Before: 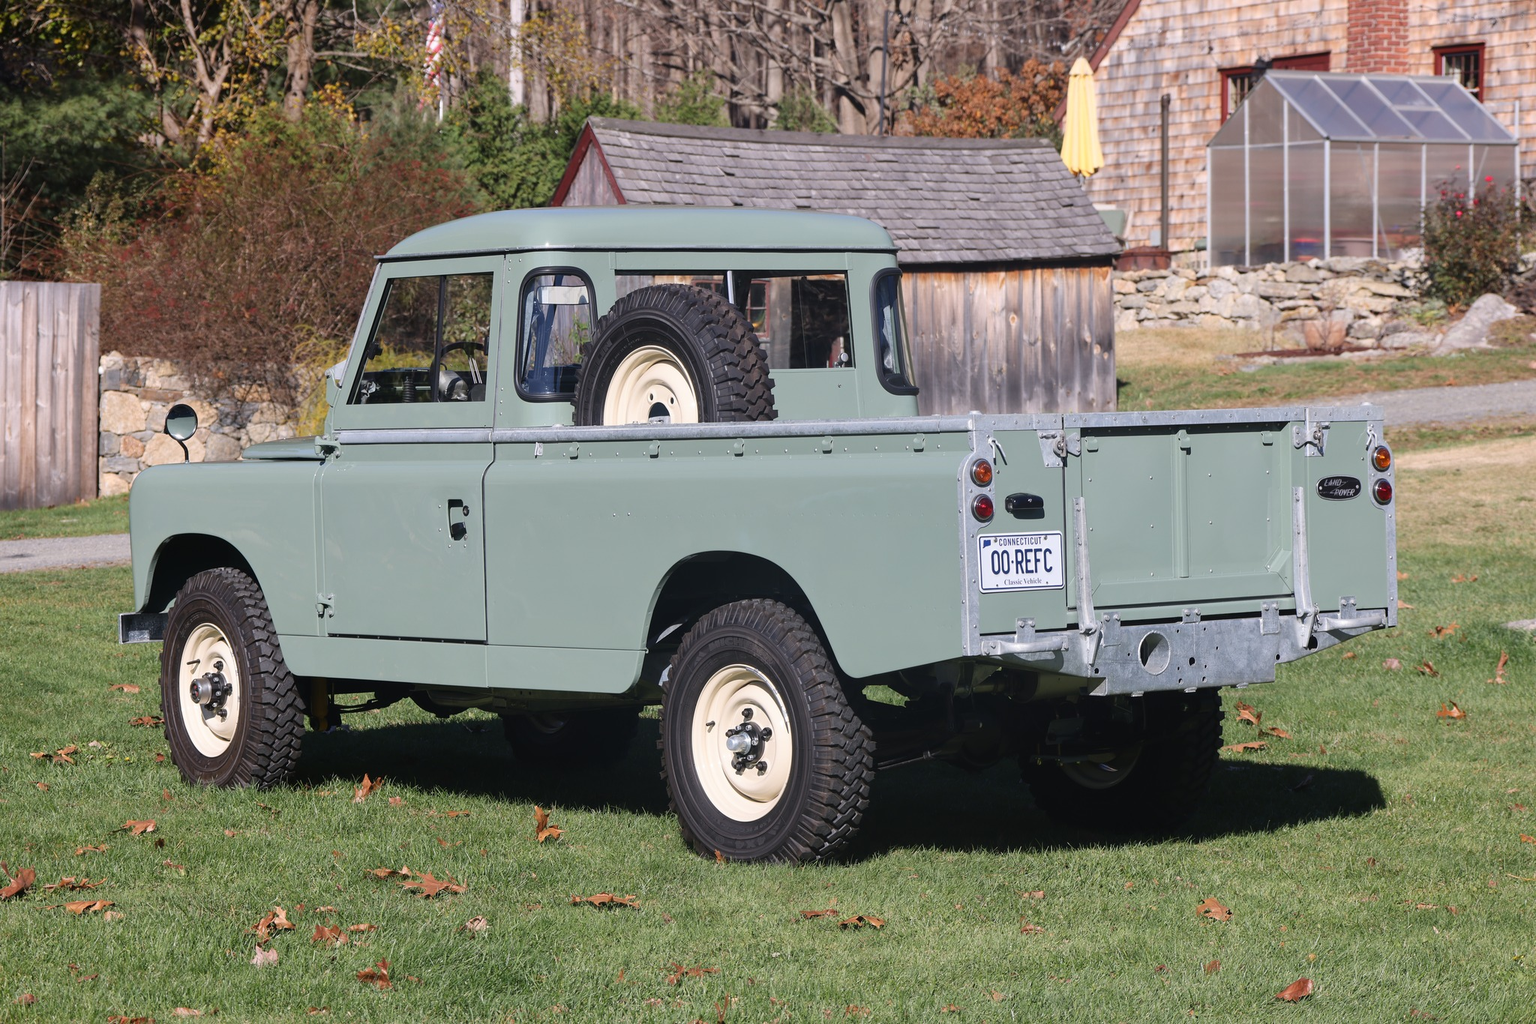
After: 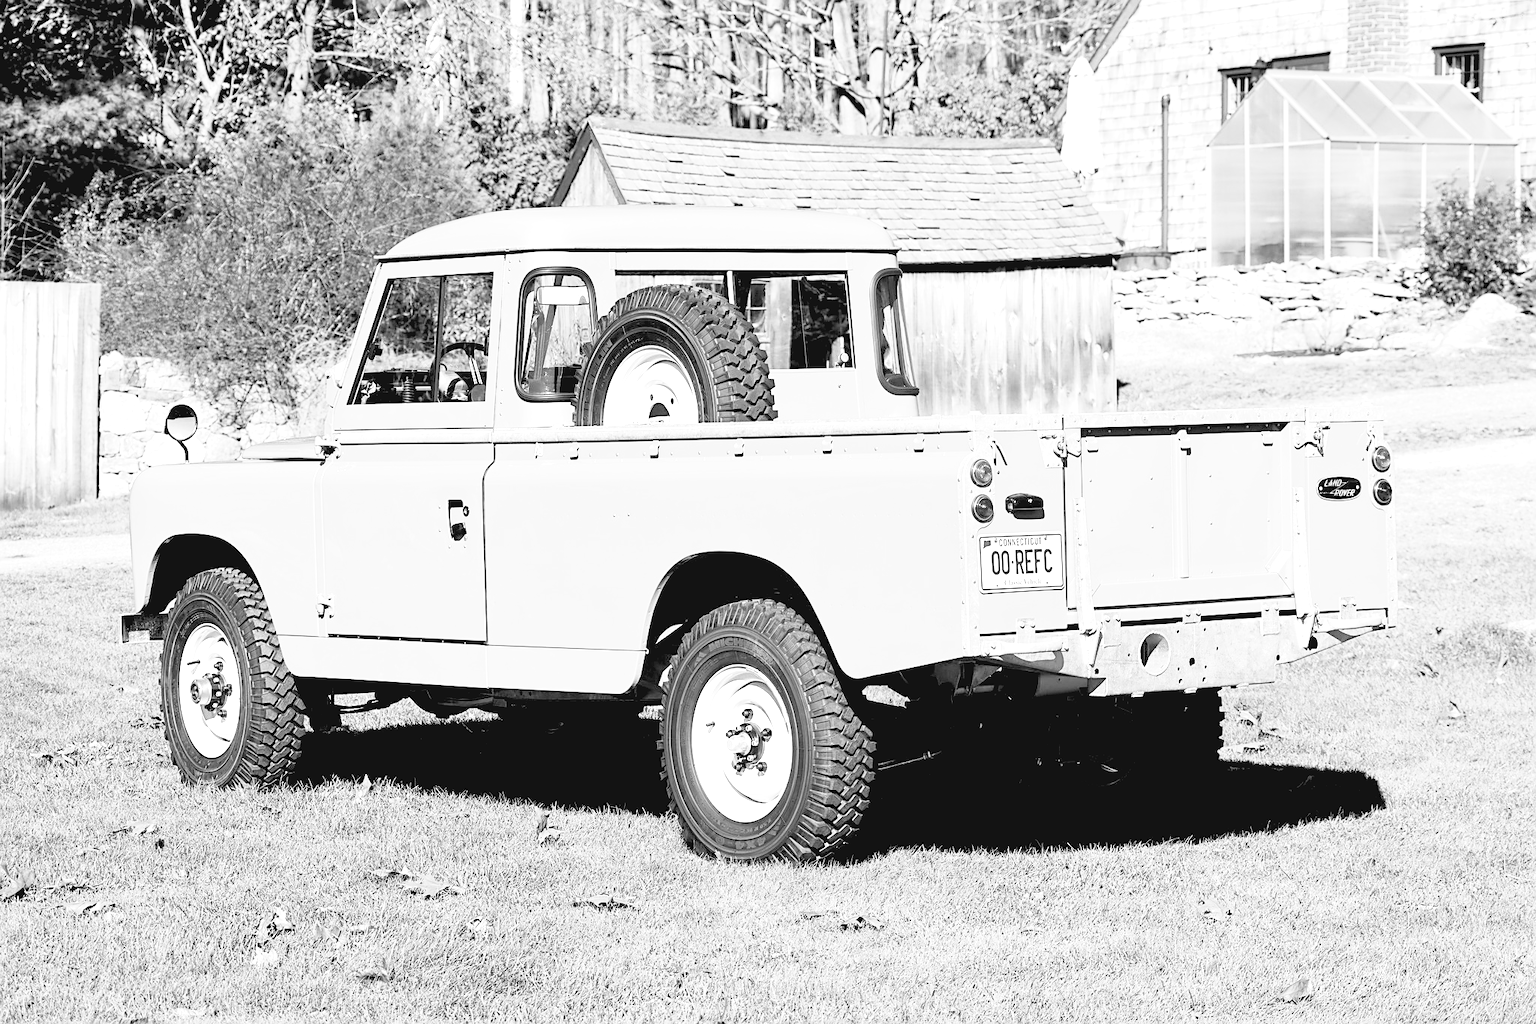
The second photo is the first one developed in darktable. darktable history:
sharpen: on, module defaults
rgb levels: levels [[0.027, 0.429, 0.996], [0, 0.5, 1], [0, 0.5, 1]]
tone curve: curves: ch0 [(0, 0.058) (0.198, 0.188) (0.512, 0.582) (0.625, 0.754) (0.81, 0.934) (1, 1)], color space Lab, linked channels, preserve colors none
monochrome: on, module defaults
exposure: exposure 0.999 EV, compensate highlight preservation false
